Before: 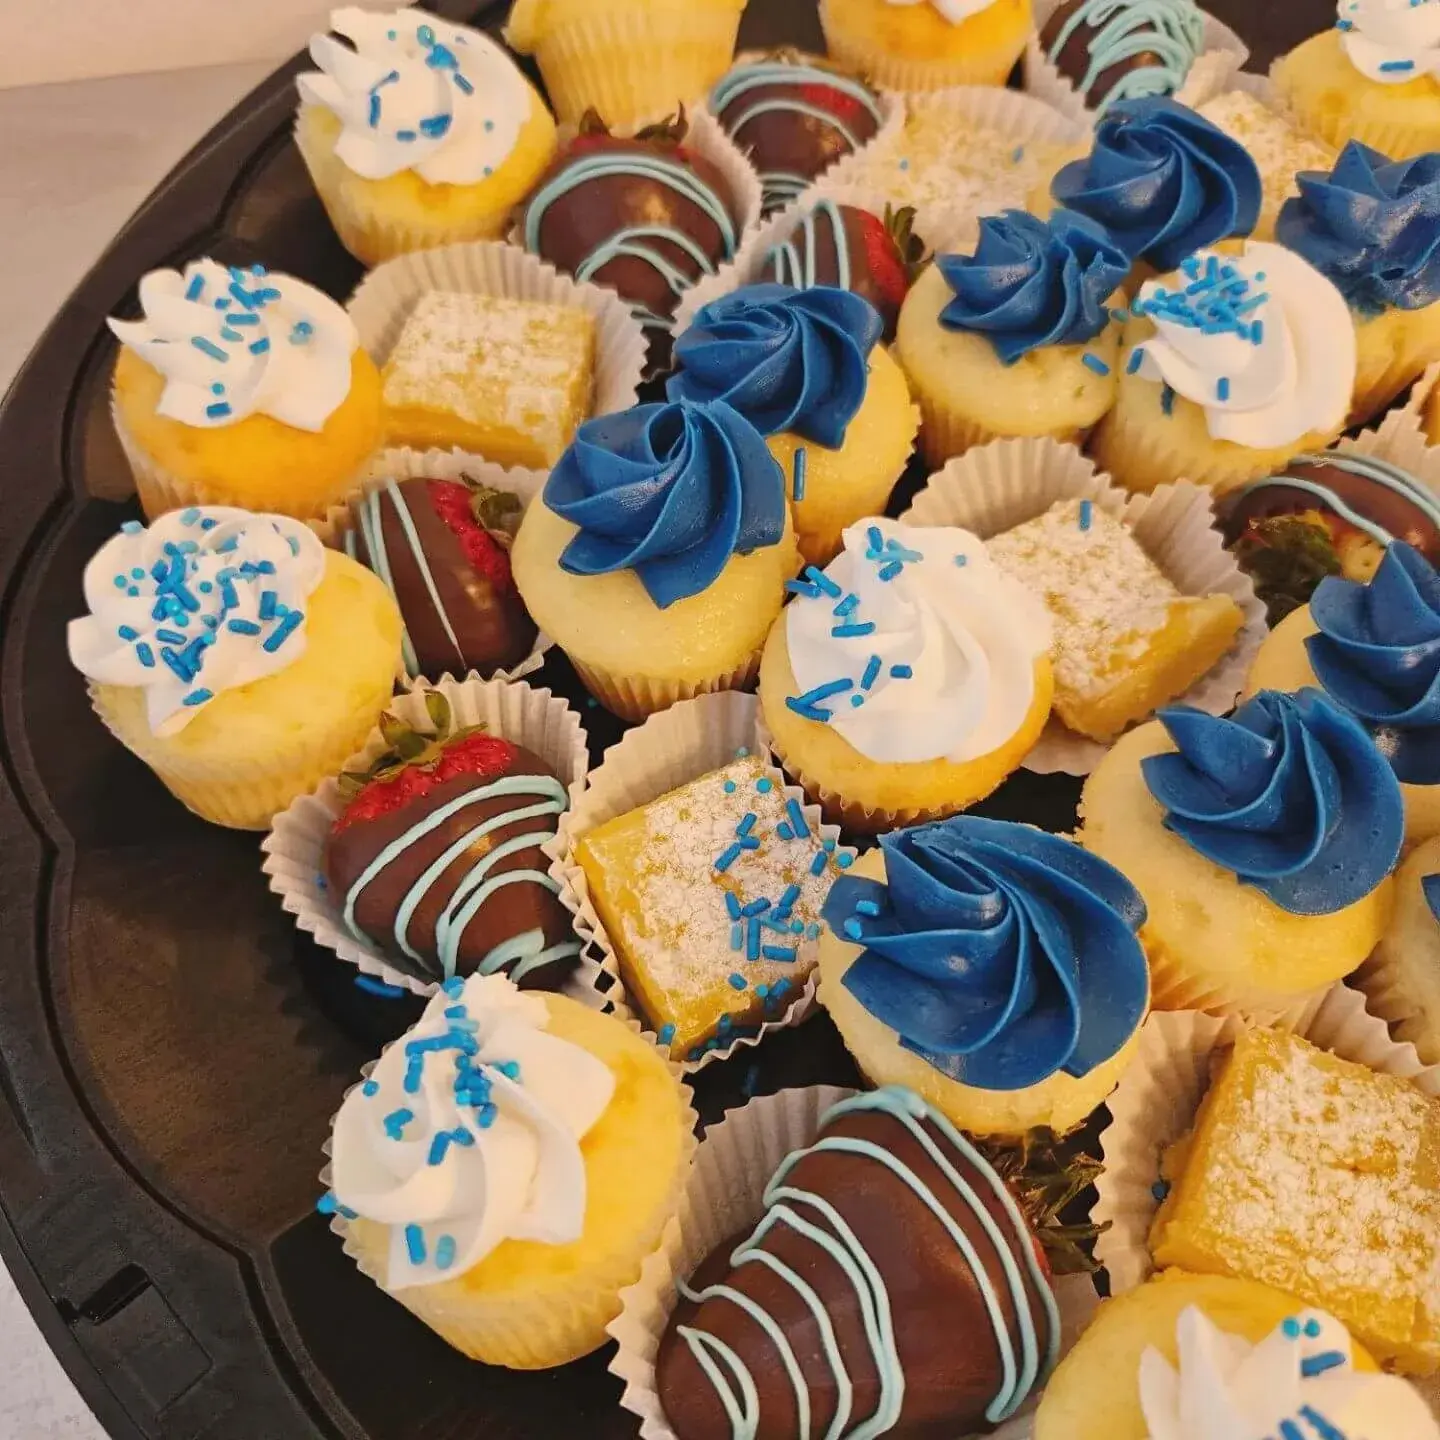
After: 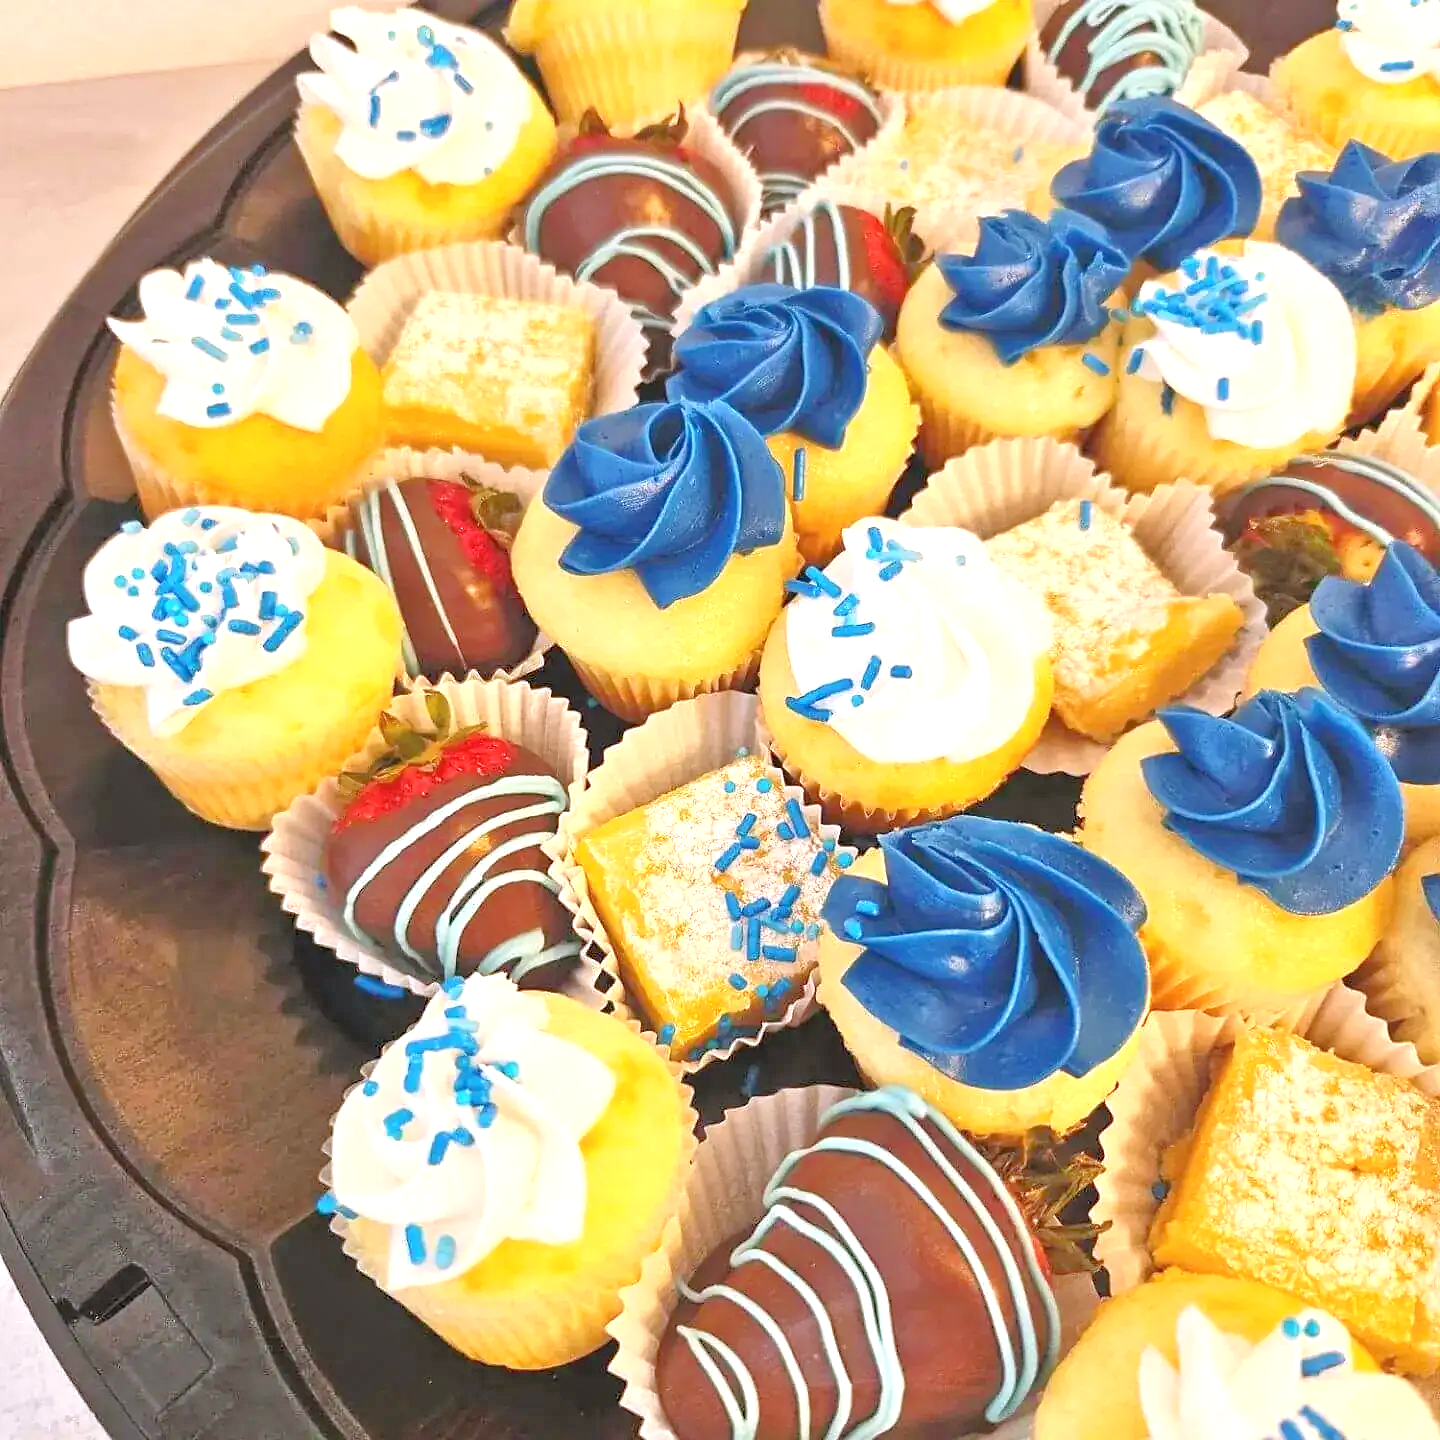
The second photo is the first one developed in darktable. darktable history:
white balance: red 0.983, blue 1.036
sharpen: radius 1
tone equalizer: -7 EV 0.15 EV, -6 EV 0.6 EV, -5 EV 1.15 EV, -4 EV 1.33 EV, -3 EV 1.15 EV, -2 EV 0.6 EV, -1 EV 0.15 EV, mask exposure compensation -0.5 EV
exposure: exposure 0.921 EV, compensate highlight preservation false
